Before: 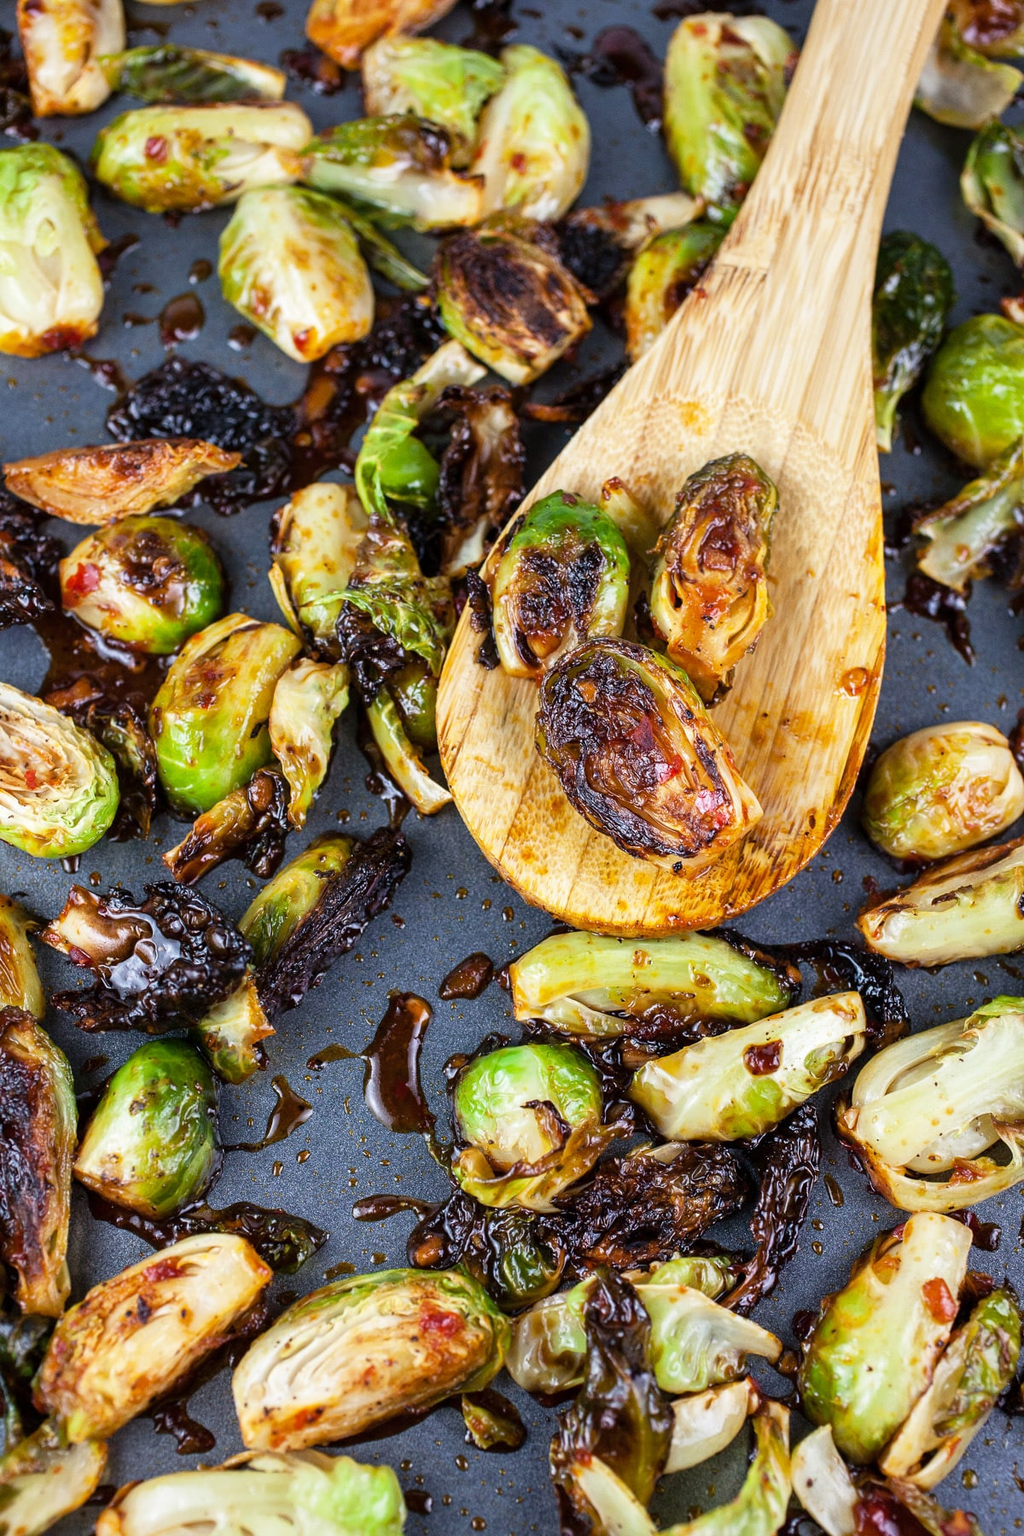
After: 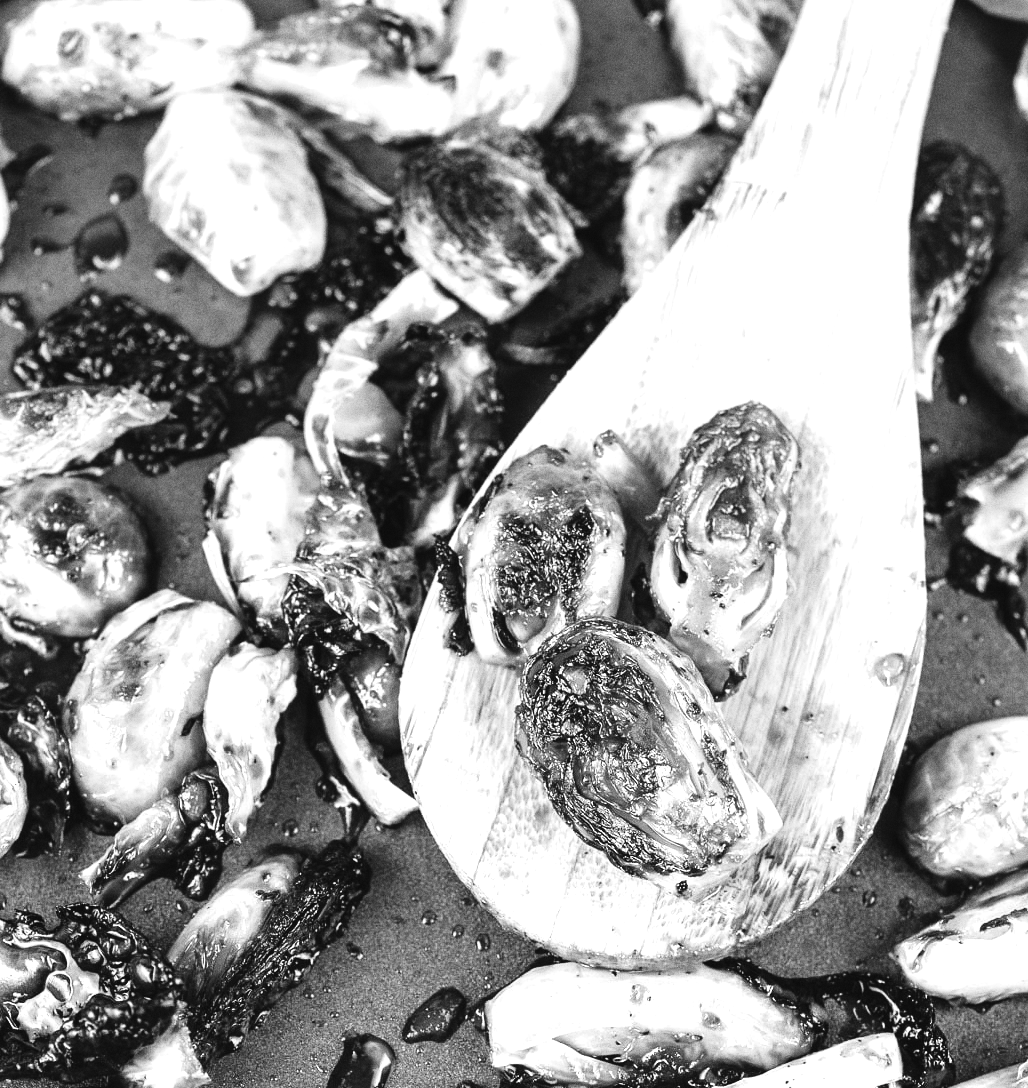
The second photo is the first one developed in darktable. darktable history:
tone curve: curves: ch0 [(0, 0.036) (0.119, 0.115) (0.466, 0.498) (0.715, 0.767) (0.817, 0.865) (1, 0.998)]; ch1 [(0, 0) (0.377, 0.424) (0.442, 0.491) (0.487, 0.502) (0.514, 0.512) (0.536, 0.577) (0.66, 0.724) (1, 1)]; ch2 [(0, 0) (0.38, 0.405) (0.463, 0.443) (0.492, 0.486) (0.526, 0.541) (0.578, 0.598) (1, 1)], color space Lab, independent channels, preserve colors none
grain: on, module defaults
tone equalizer: -8 EV -0.417 EV, -7 EV -0.389 EV, -6 EV -0.333 EV, -5 EV -0.222 EV, -3 EV 0.222 EV, -2 EV 0.333 EV, -1 EV 0.389 EV, +0 EV 0.417 EV, edges refinement/feathering 500, mask exposure compensation -1.57 EV, preserve details no
exposure: exposure 0.566 EV, compensate highlight preservation false
crop and rotate: left 9.345%, top 7.22%, right 4.982%, bottom 32.331%
monochrome: a 32, b 64, size 2.3
